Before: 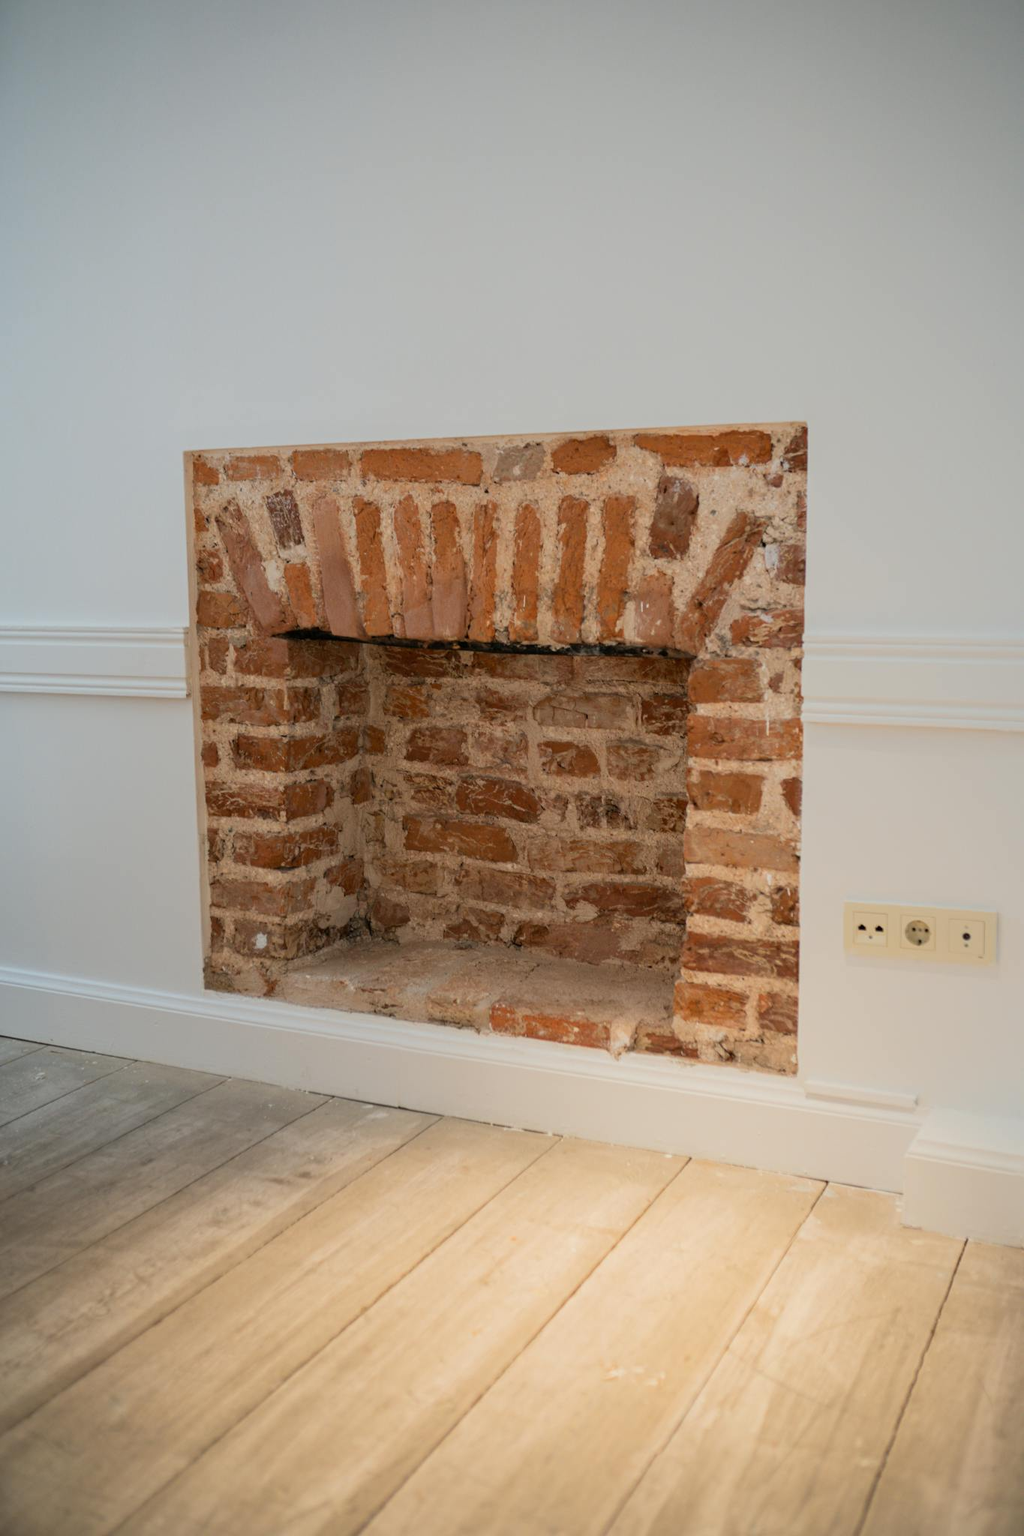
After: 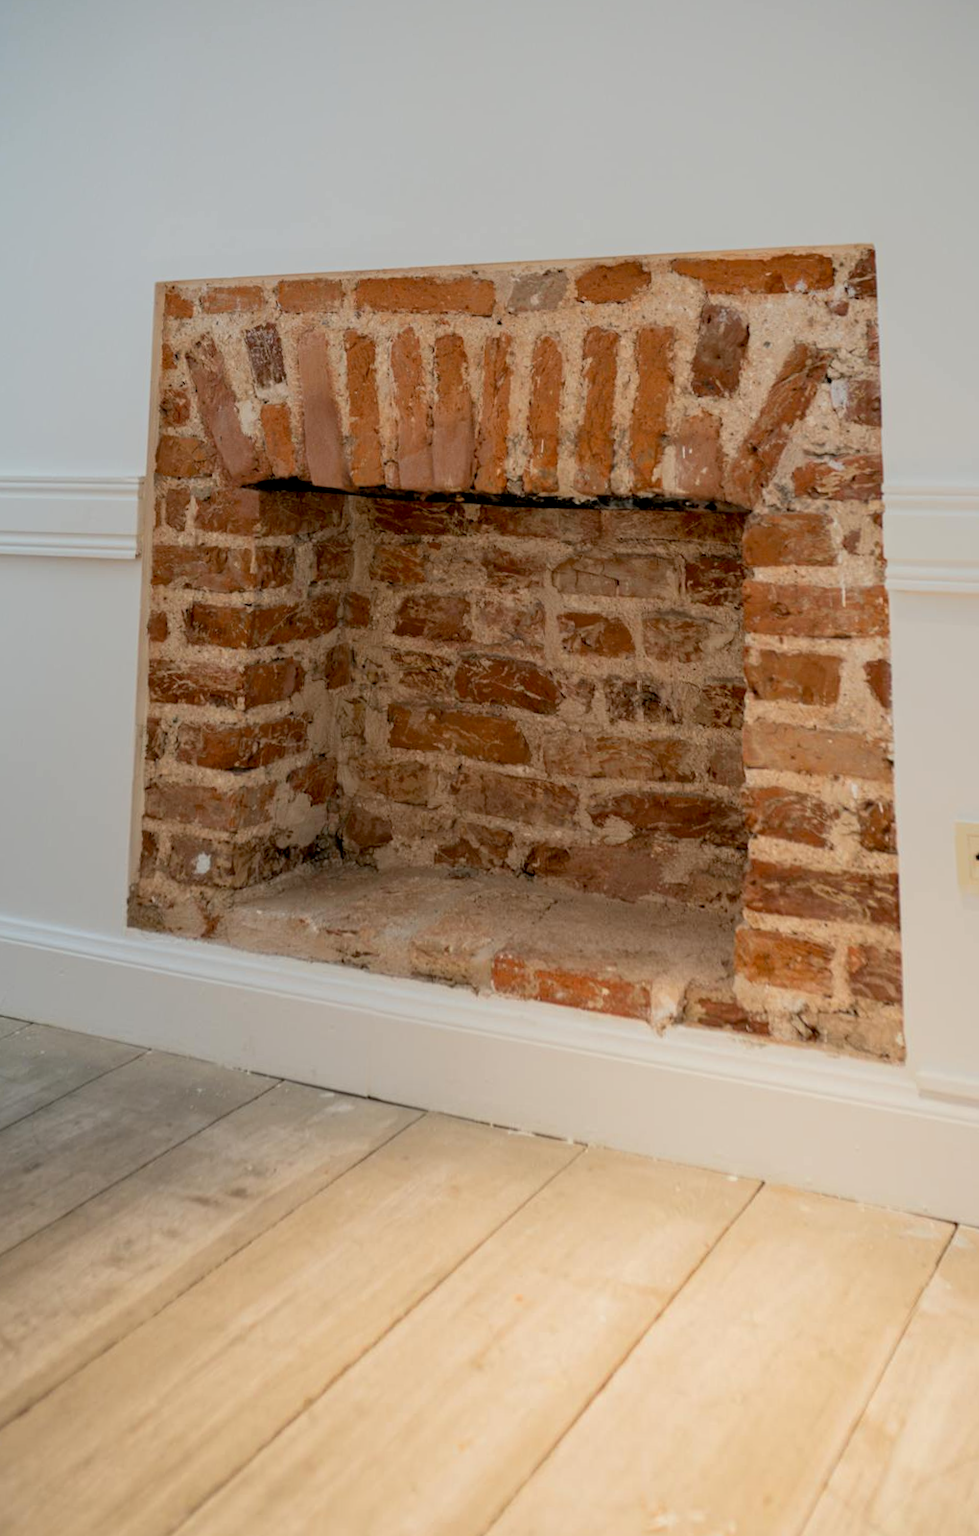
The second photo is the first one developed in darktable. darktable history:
rotate and perspective: rotation 0.72°, lens shift (vertical) -0.352, lens shift (horizontal) -0.051, crop left 0.152, crop right 0.859, crop top 0.019, crop bottom 0.964
crop: top 7.49%, right 9.717%, bottom 11.943%
exposure: black level correction 0.009, compensate highlight preservation false
